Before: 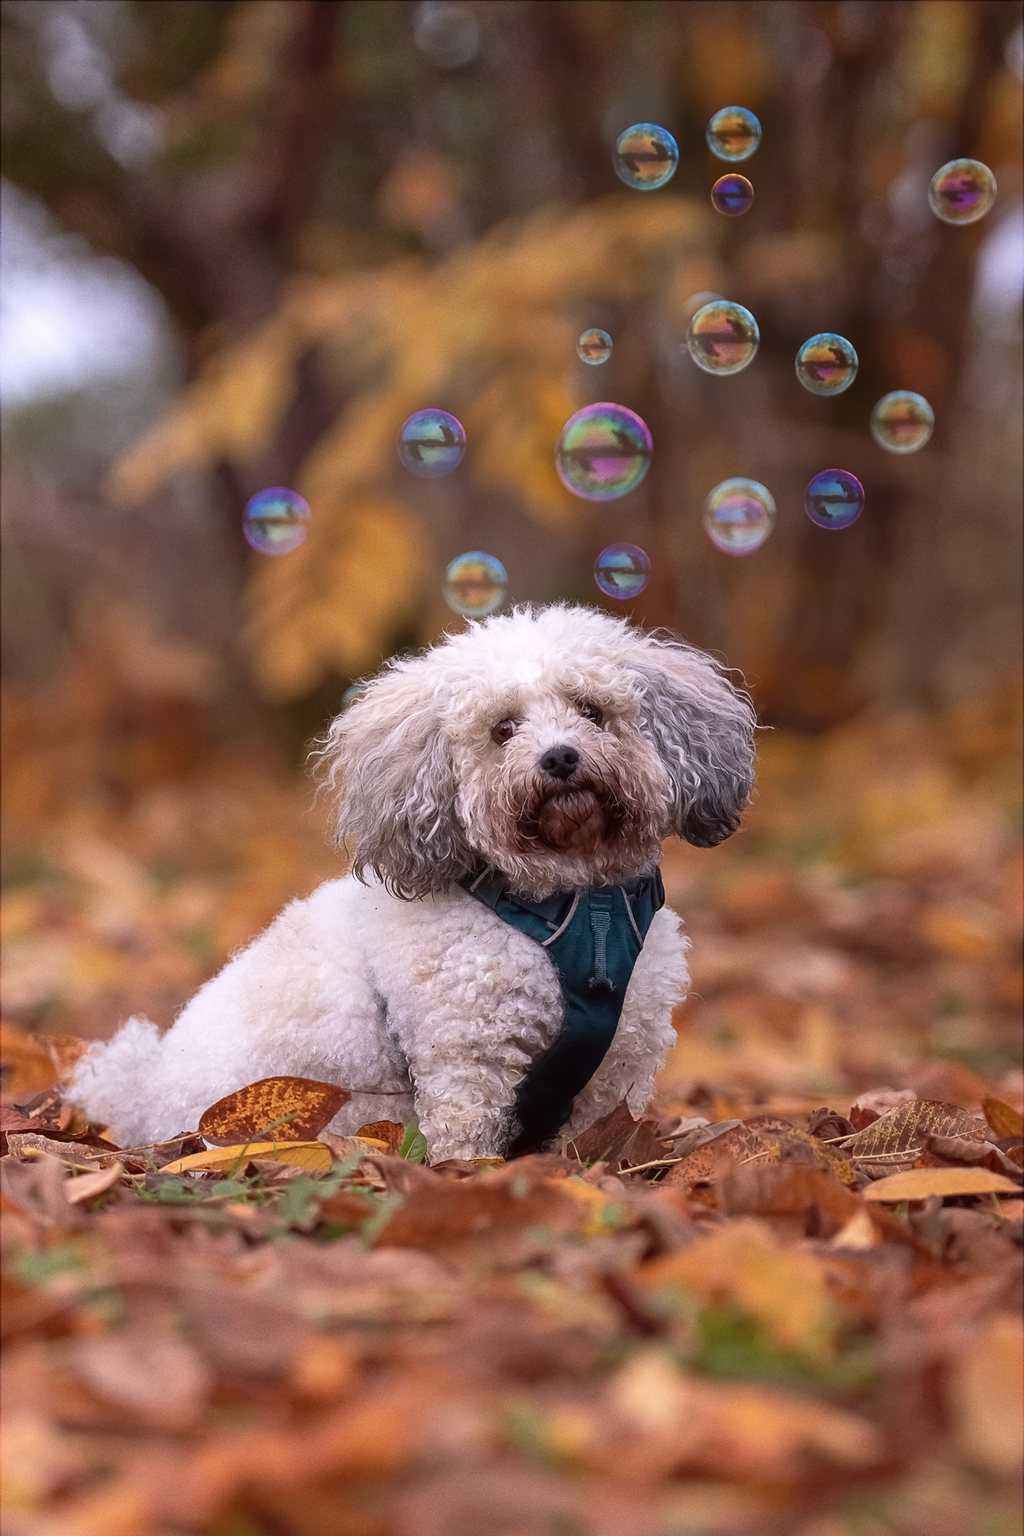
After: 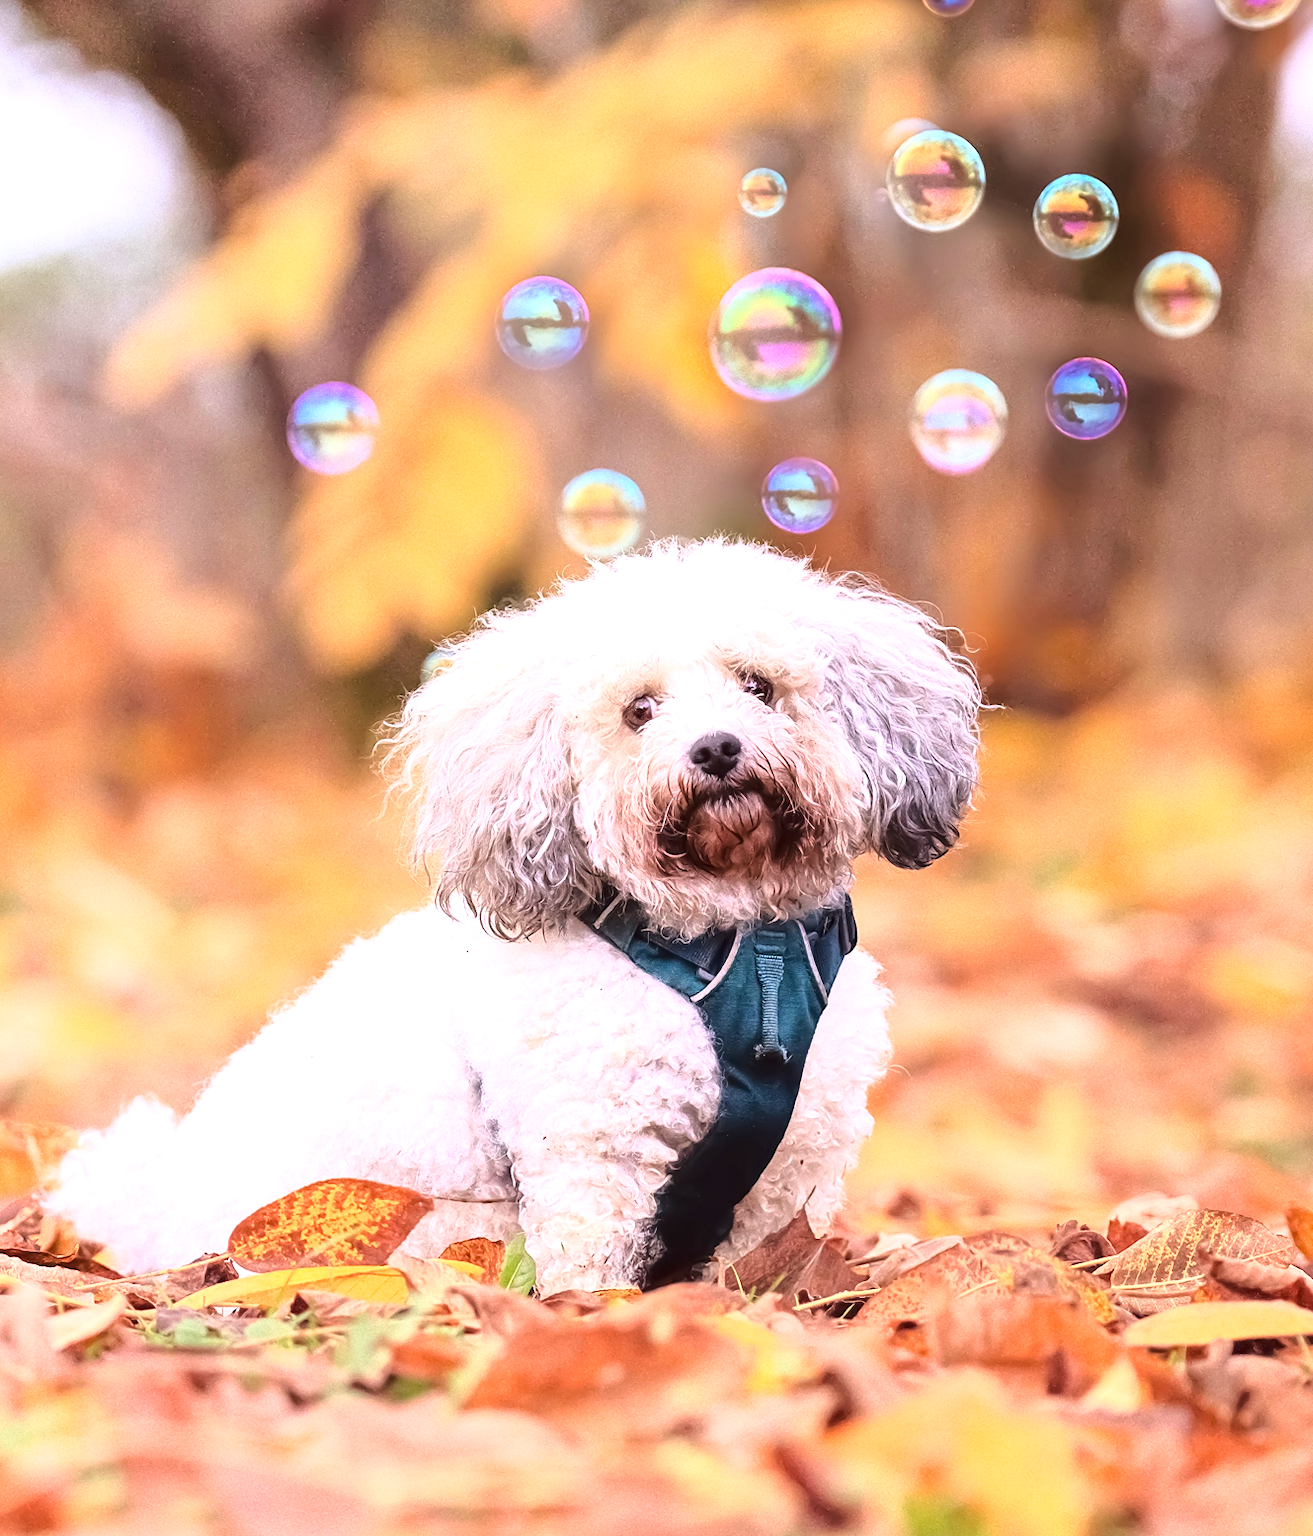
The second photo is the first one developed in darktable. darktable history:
exposure: black level correction 0, exposure 1.2 EV, compensate highlight preservation false
base curve: curves: ch0 [(0, 0) (0.028, 0.03) (0.121, 0.232) (0.46, 0.748) (0.859, 0.968) (1, 1)]
crop and rotate: left 2.991%, top 13.302%, right 1.981%, bottom 12.636%
